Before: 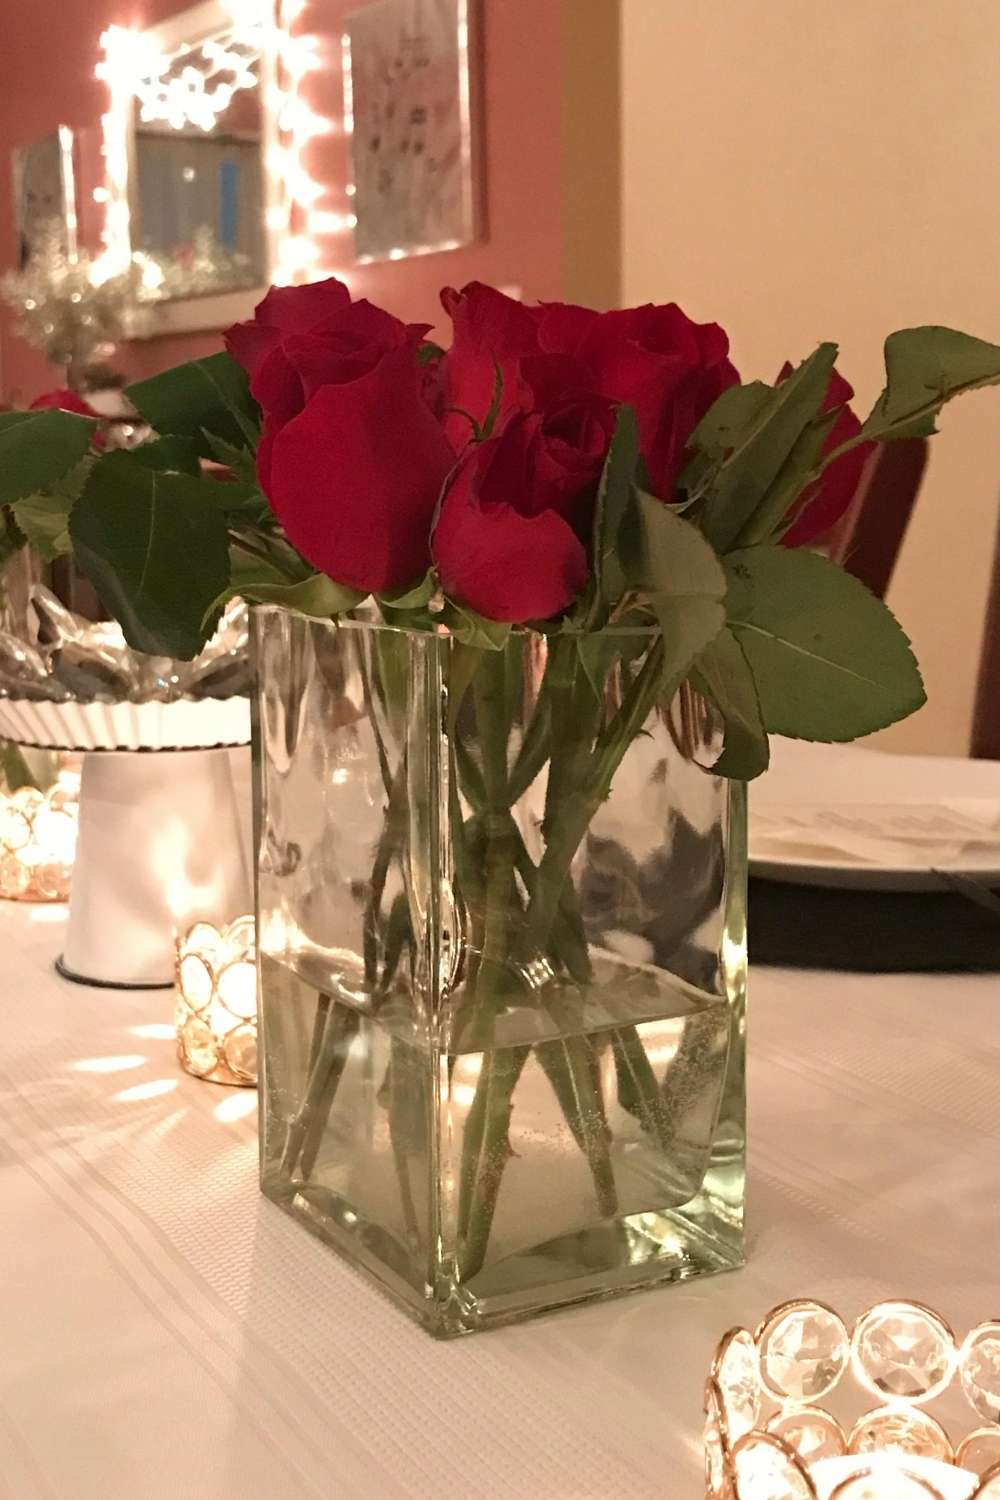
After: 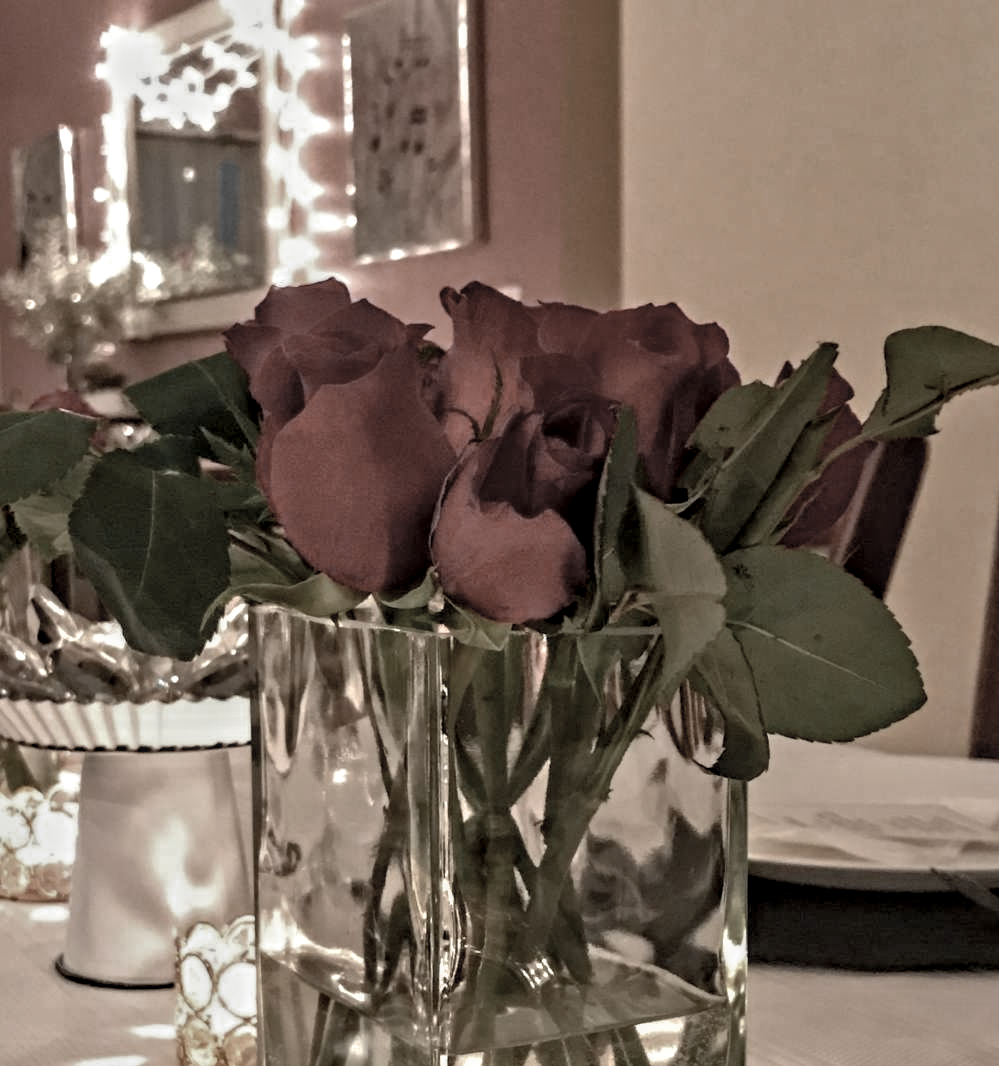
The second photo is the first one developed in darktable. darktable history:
shadows and highlights: on, module defaults
crop: right 0%, bottom 28.868%
exposure: exposure -0.49 EV, compensate highlight preservation false
contrast equalizer: octaves 7, y [[0.511, 0.558, 0.631, 0.632, 0.559, 0.512], [0.5 ×6], [0.5 ×6], [0 ×6], [0 ×6]]
color balance rgb: linear chroma grading › global chroma 15.37%, perceptual saturation grading › global saturation -0.102%, contrast 4.944%
color zones: curves: ch0 [(0, 0.613) (0.01, 0.613) (0.245, 0.448) (0.498, 0.529) (0.642, 0.665) (0.879, 0.777) (0.99, 0.613)]; ch1 [(0, 0.035) (0.121, 0.189) (0.259, 0.197) (0.415, 0.061) (0.589, 0.022) (0.732, 0.022) (0.857, 0.026) (0.991, 0.053)]
local contrast: on, module defaults
